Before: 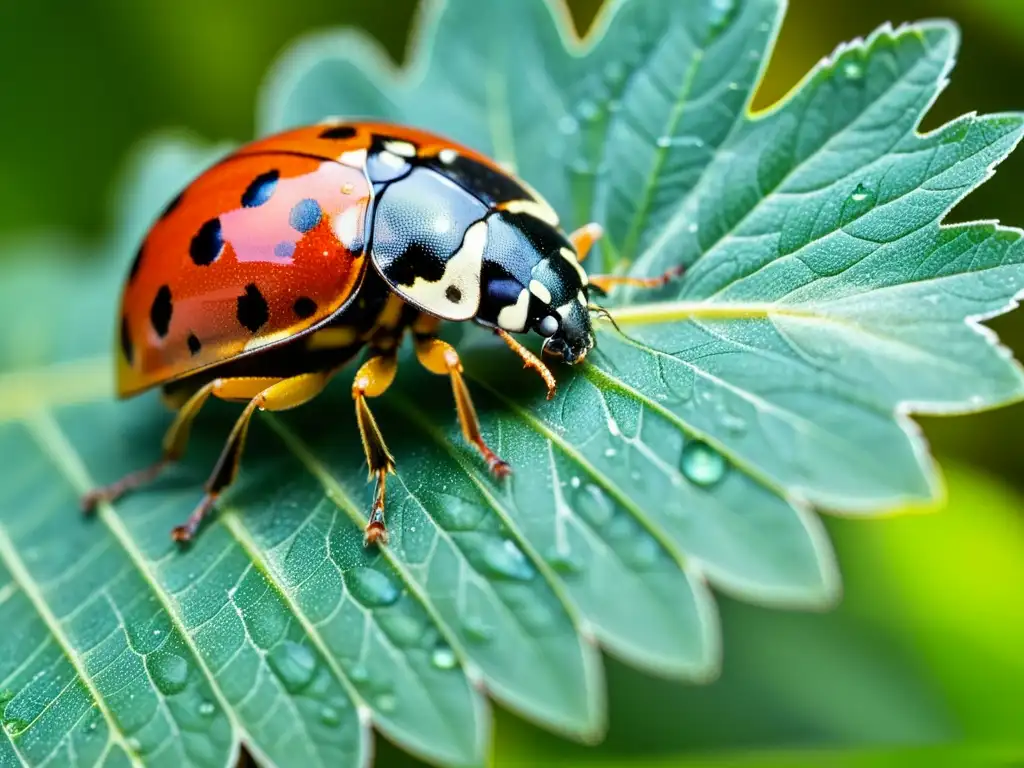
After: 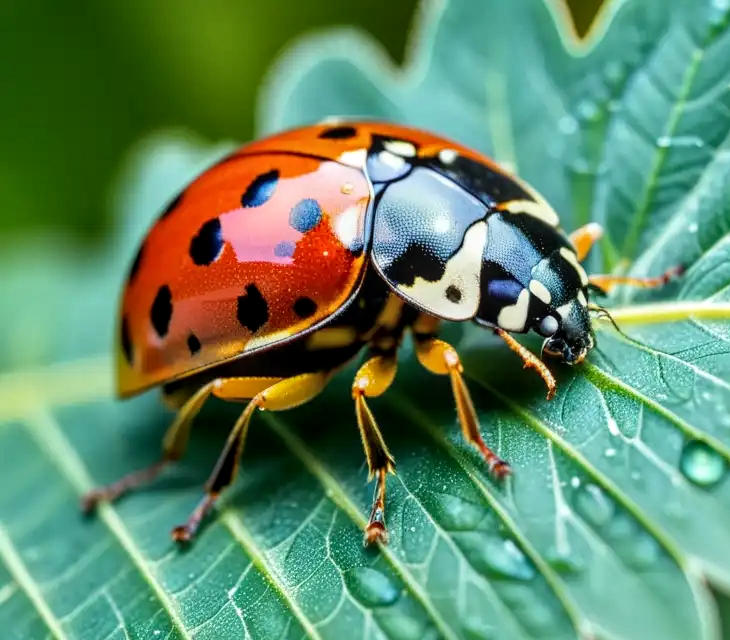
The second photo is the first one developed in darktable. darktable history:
local contrast: on, module defaults
crop: right 28.635%, bottom 16.563%
